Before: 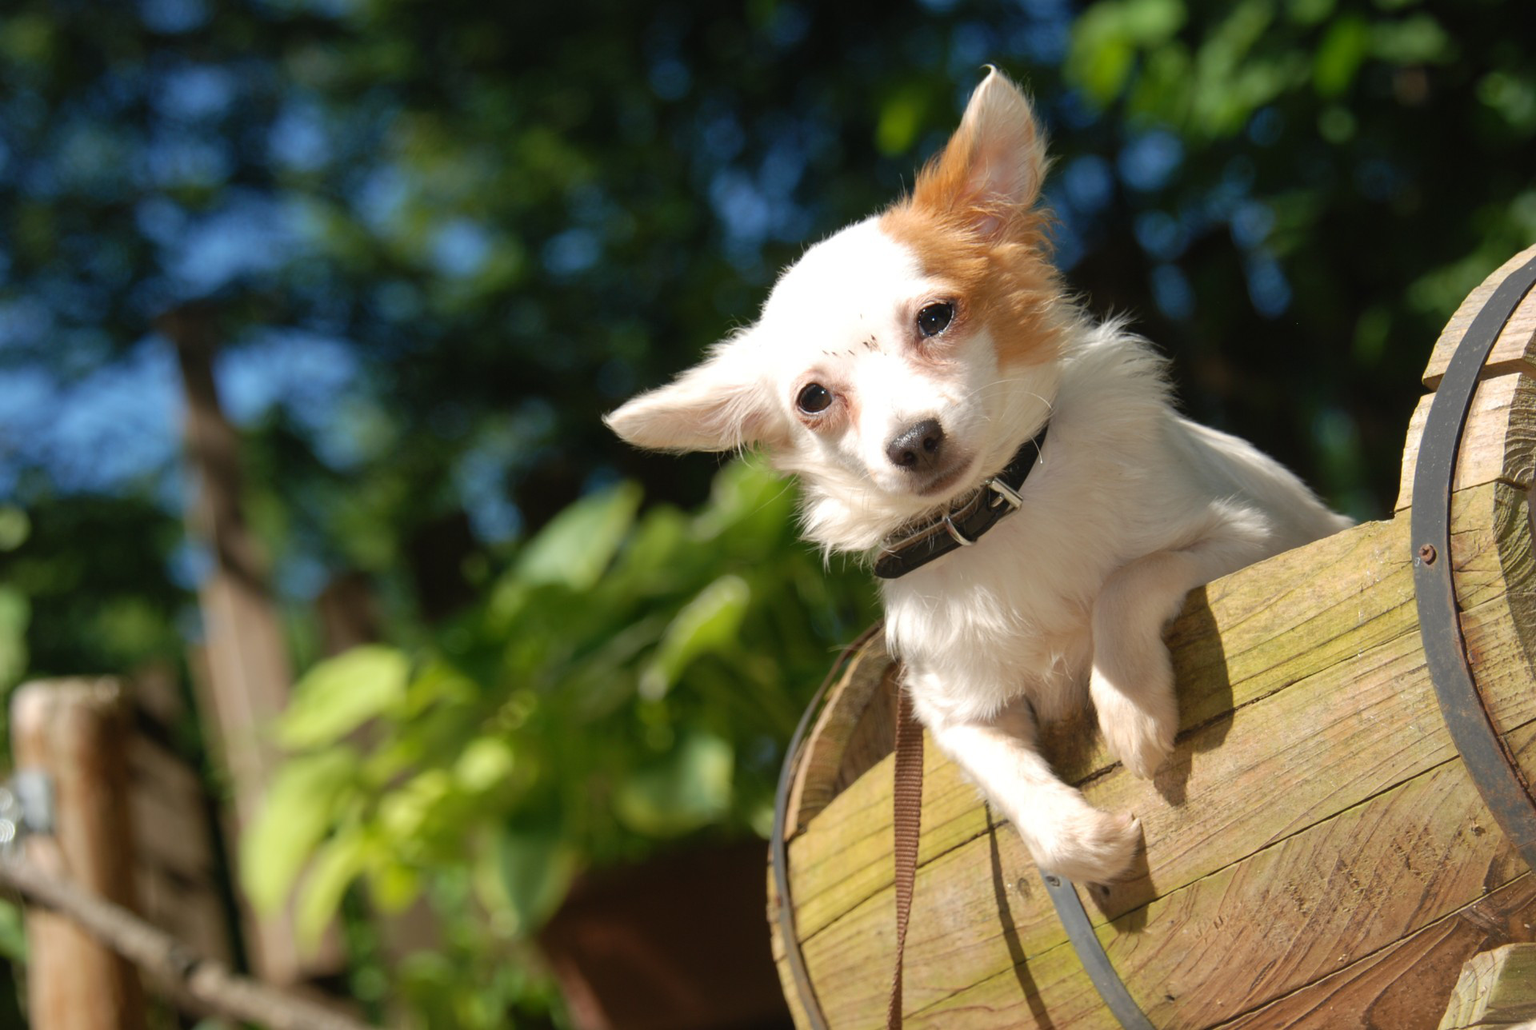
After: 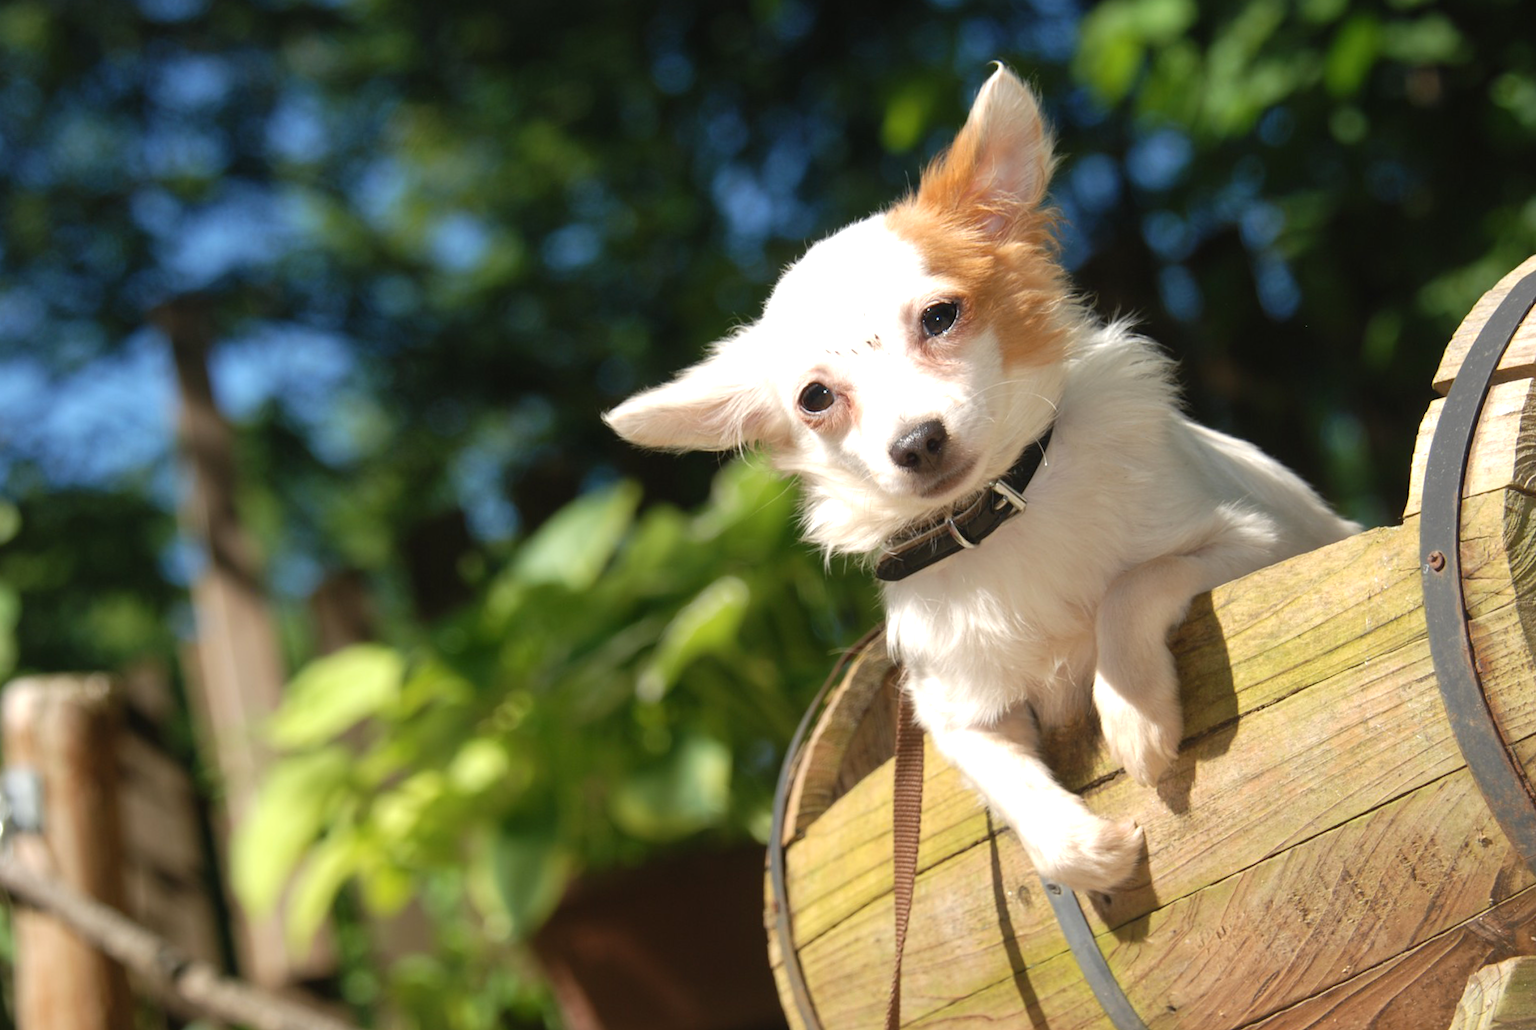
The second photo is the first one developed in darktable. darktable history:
crop and rotate: angle -0.5°
exposure: exposure 0.375 EV, compensate highlight preservation false
contrast brightness saturation: saturation -0.05
